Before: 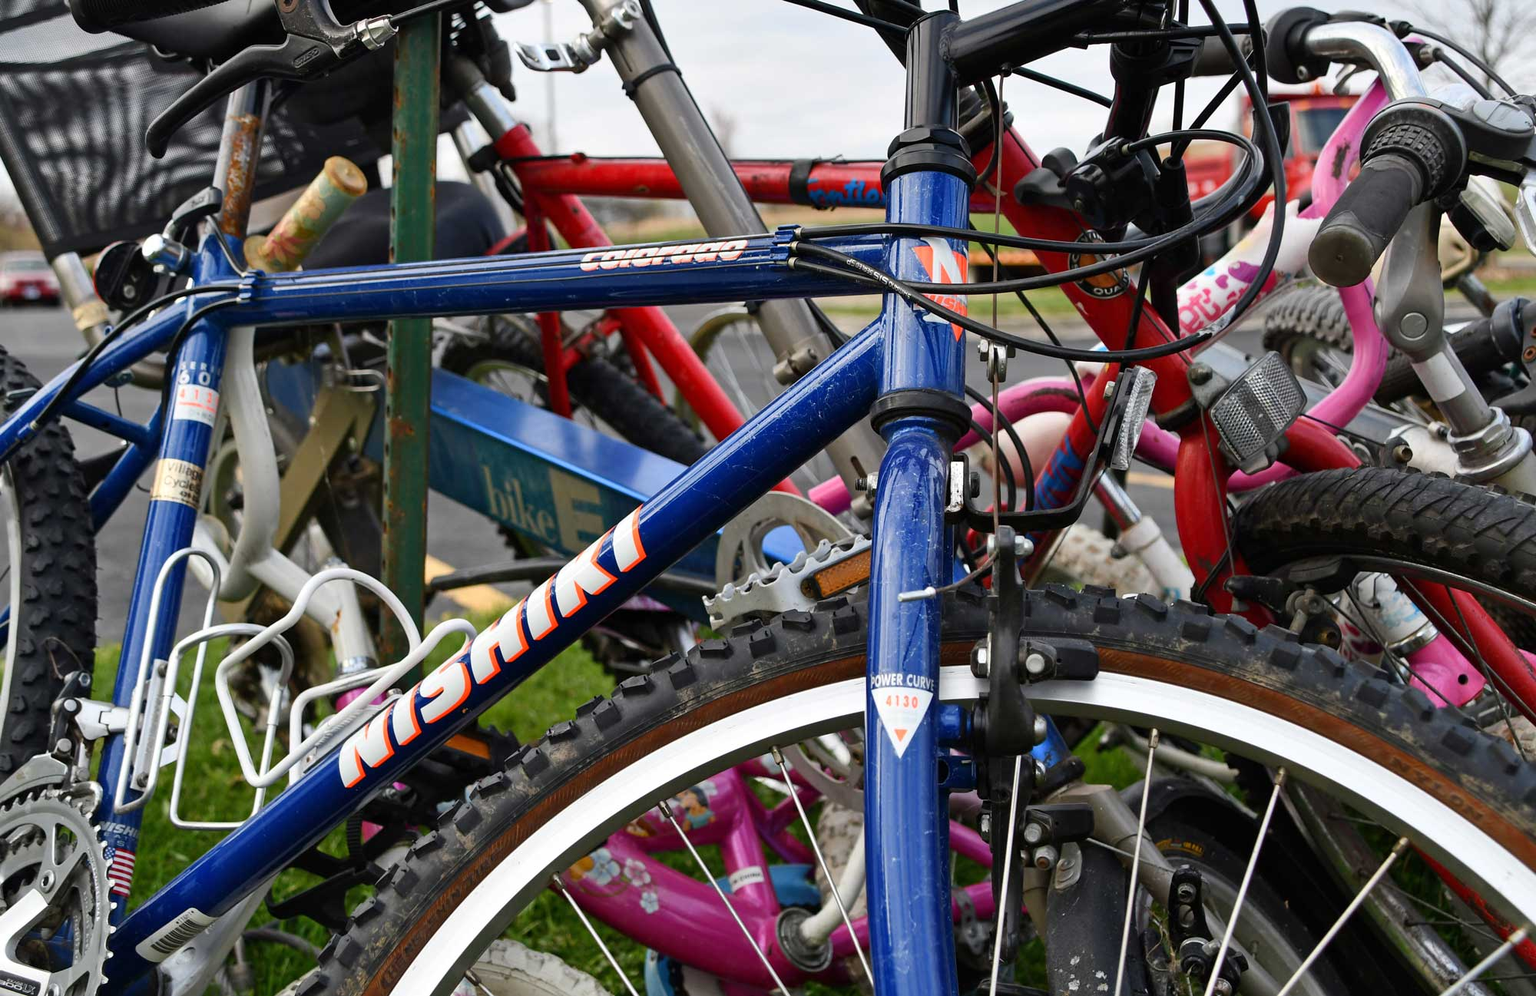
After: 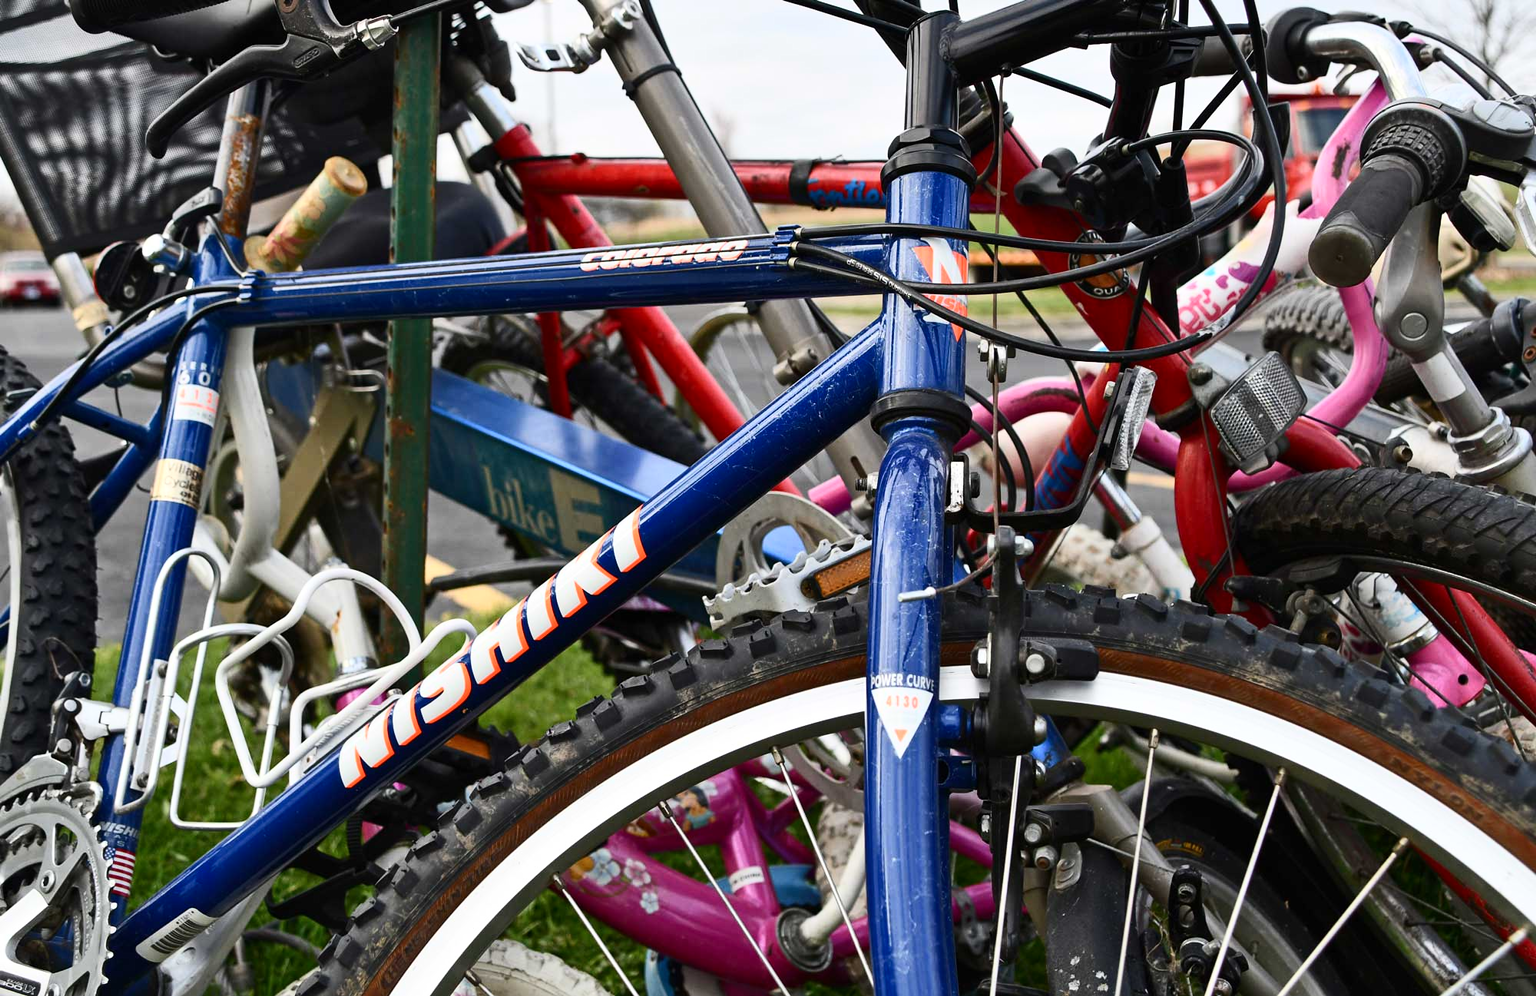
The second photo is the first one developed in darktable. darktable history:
contrast brightness saturation: contrast 0.24, brightness 0.09
